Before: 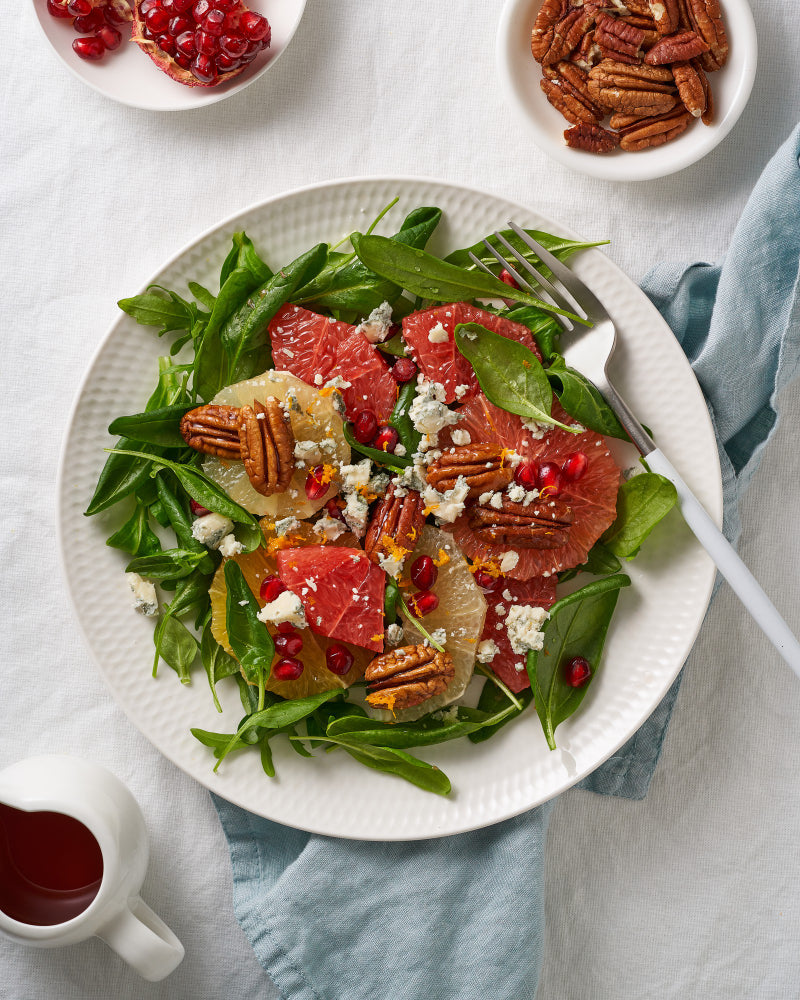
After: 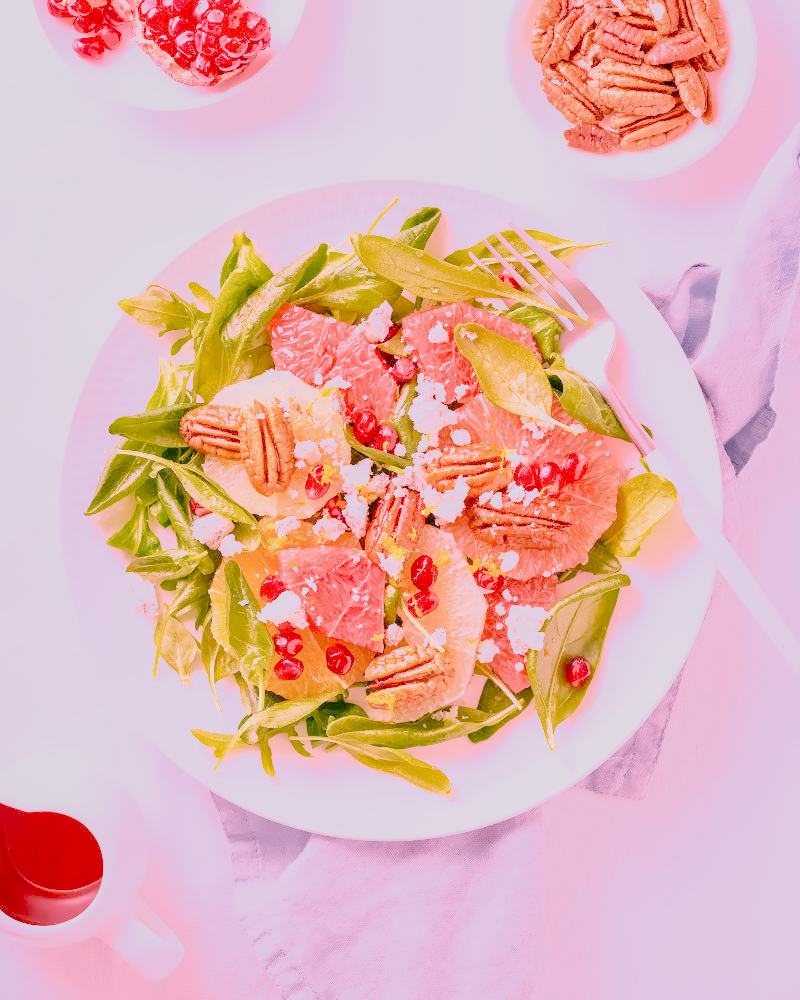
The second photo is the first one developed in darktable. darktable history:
local contrast: on, module defaults
denoise (profiled): preserve shadows 1.52, scattering 0.002, a [-1, 0, 0], compensate highlight preservation false
filmic rgb: black relative exposure -6.98 EV, white relative exposure 5.63 EV, hardness 2.86
haze removal: compatibility mode true, adaptive false
highlight reconstruction: on, module defaults
lens correction: scale 1, crop 1, focal 35, aperture 10, distance 0.775, camera "Canon EOS RP", lens "Canon RF 35mm F1.8 MACRO IS STM"
white balance: red 2.229, blue 1.46
tone equalizer "contrast tone curve: strong": -8 EV -1.08 EV, -7 EV -1.01 EV, -6 EV -0.867 EV, -5 EV -0.578 EV, -3 EV 0.578 EV, -2 EV 0.867 EV, -1 EV 1.01 EV, +0 EV 1.08 EV, edges refinement/feathering 500, mask exposure compensation -1.57 EV, preserve details no
color balance rgb "basic colorfulness: vibrant colors": perceptual saturation grading › global saturation 20%, perceptual saturation grading › highlights -25%, perceptual saturation grading › shadows 50%
color correction: highlights a* -1.43, highlights b* 10.12, shadows a* 0.395, shadows b* 19.35
velvia: on, module defaults
color calibration: illuminant as shot in camera, x 0.379, y 0.396, temperature 4138.76 K
color look up table: target a [13.56, 18.13, -4.88, -18.23, 8.84, -33.4, 41.41, 10.41, 48.24, 22.98, -23.71, 22.1, 14.18, -46.08, 53.38, 4.545, 49.99, -28.63, -0.43, -0.64, -0.73, -0.15, -0.42, -0.08, 0 ×25], target b [14.06, 17.81, -21.93, 30.49, -25.4, -0.2, 65.55, -45.96, 16.25, -21.59, 57.26, 77.48, -50.3, 37.7, 28.19, 89.81, -14.57, -28.64, 1.19, -0.34, -0.5, -0.27, -1.23, -0.97, 0 ×25], num patches 24
